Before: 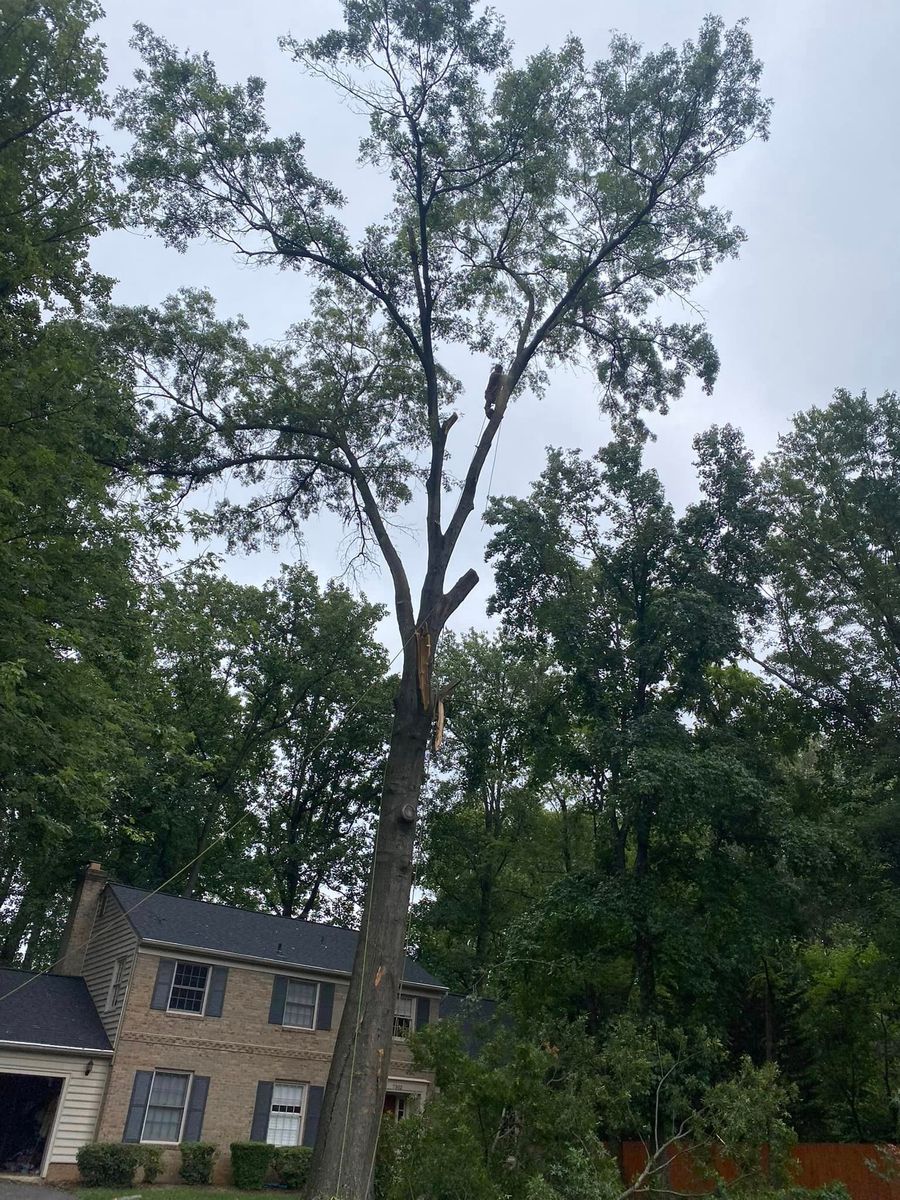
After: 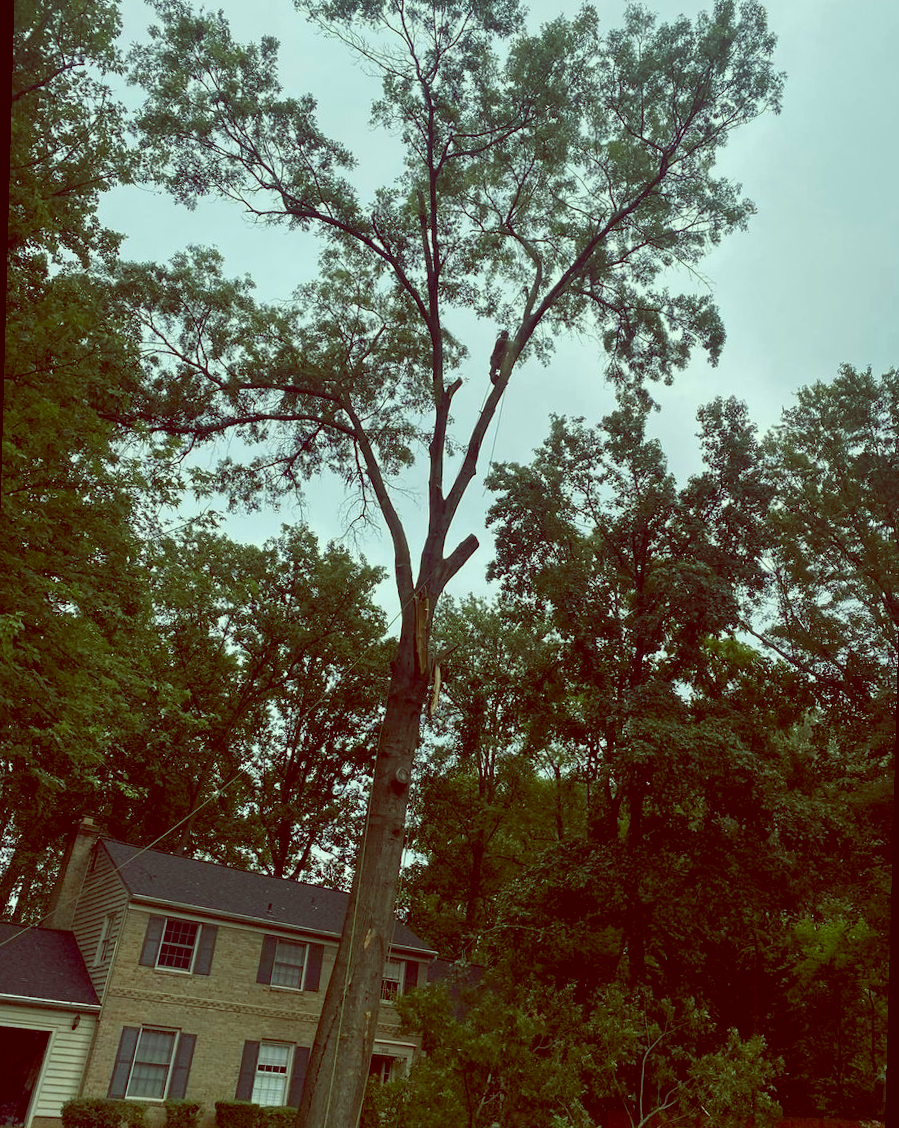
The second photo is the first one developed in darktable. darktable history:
rotate and perspective: rotation 1.57°, crop left 0.018, crop right 0.982, crop top 0.039, crop bottom 0.961
color balance: lift [1, 1.015, 0.987, 0.985], gamma [1, 0.959, 1.042, 0.958], gain [0.927, 0.938, 1.072, 0.928], contrast 1.5%
